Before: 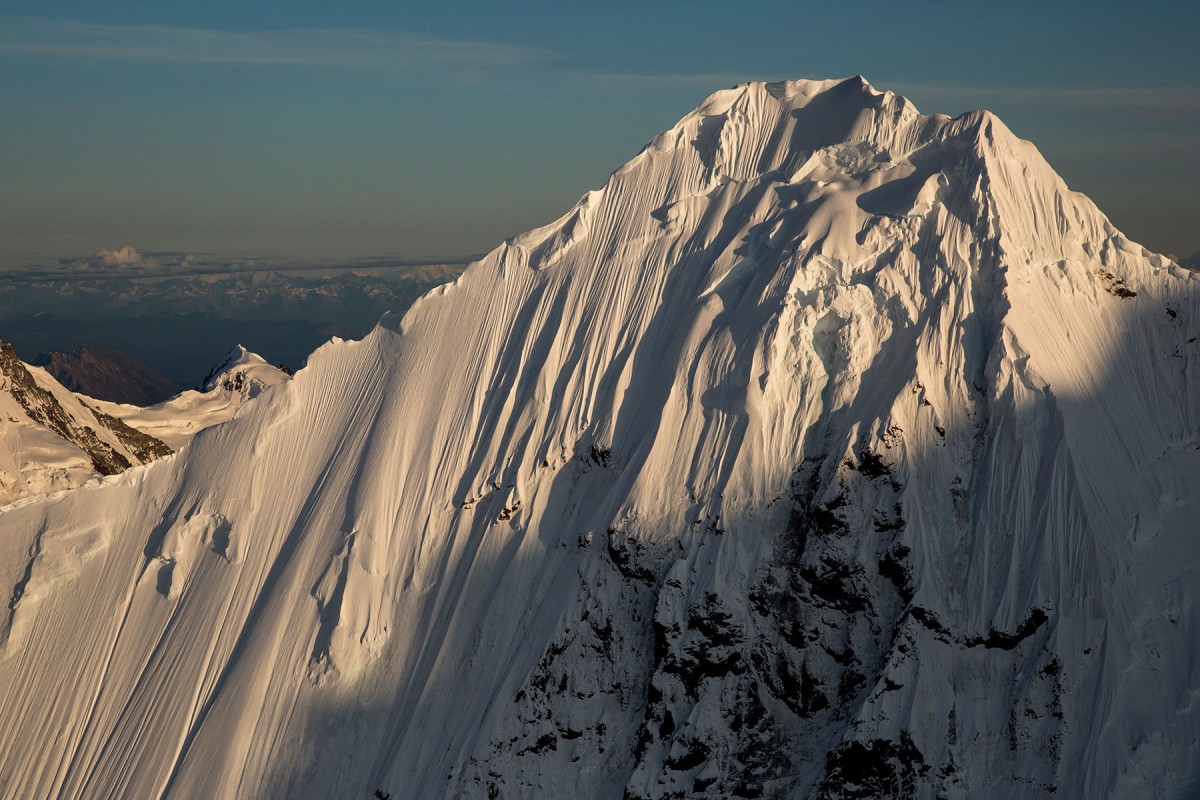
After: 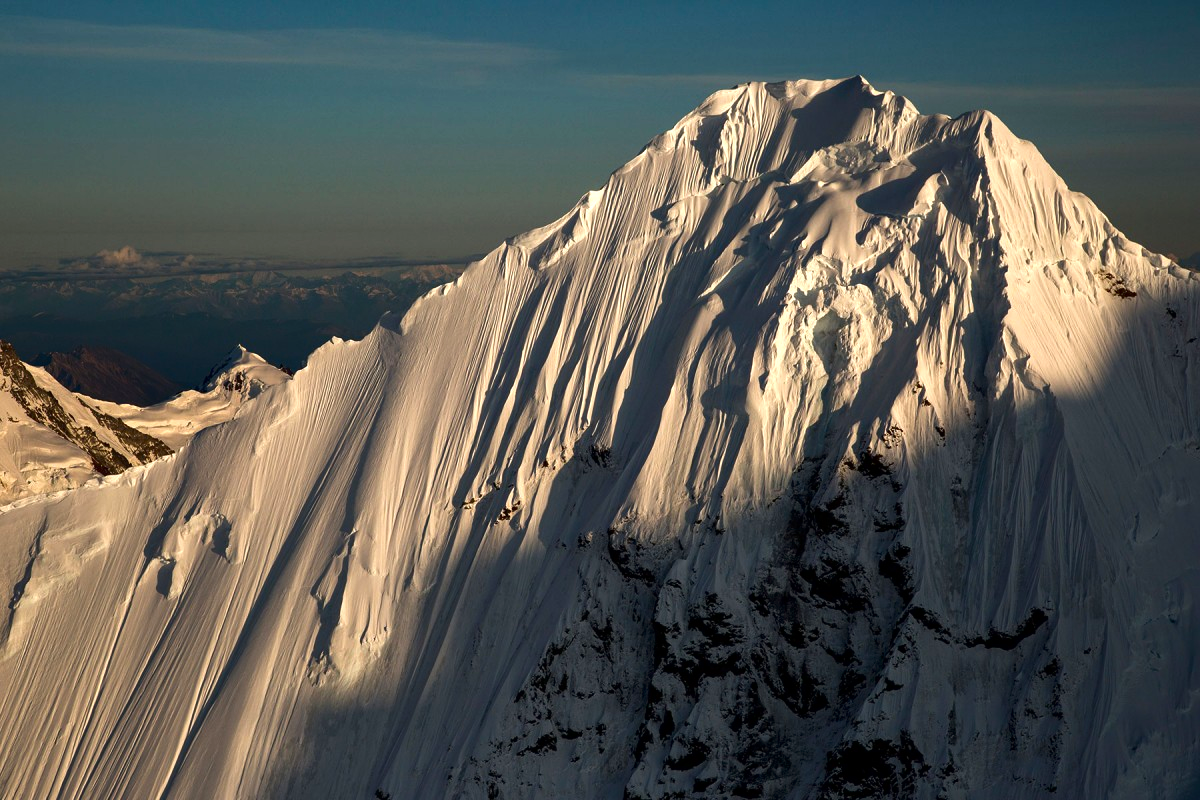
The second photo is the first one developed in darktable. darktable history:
exposure: black level correction 0, exposure 0.498 EV, compensate exposure bias true, compensate highlight preservation false
contrast brightness saturation: brightness -0.2, saturation 0.078
